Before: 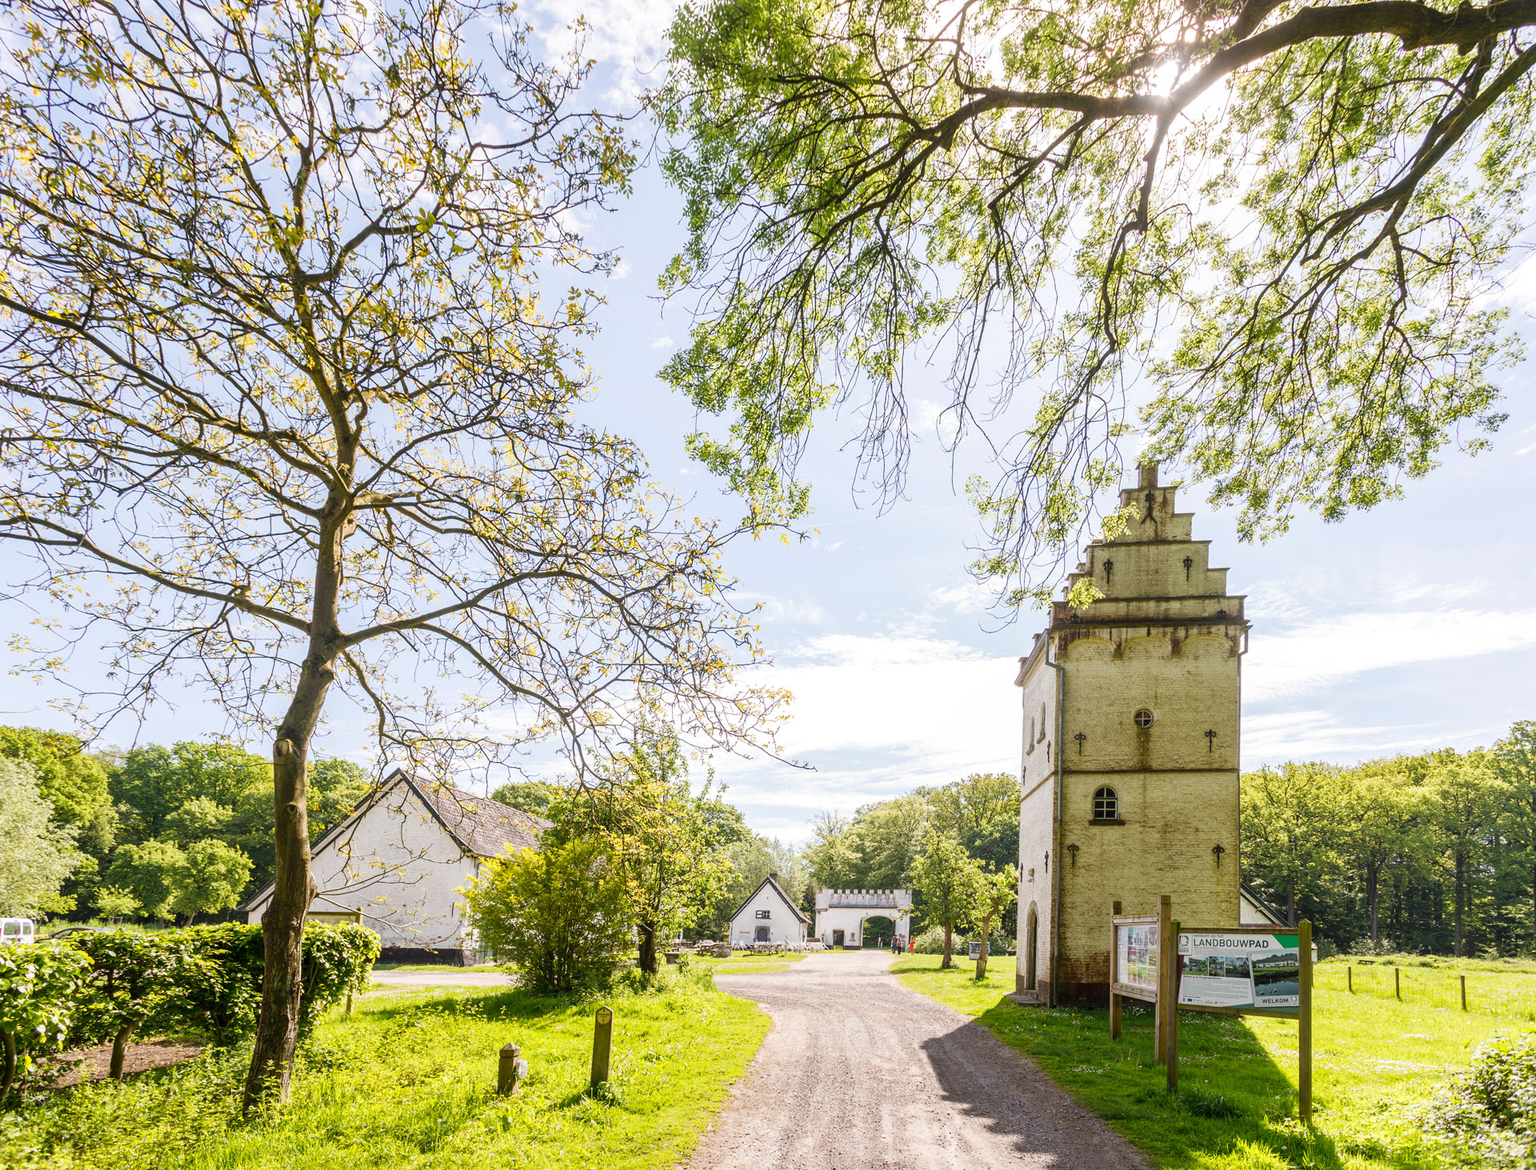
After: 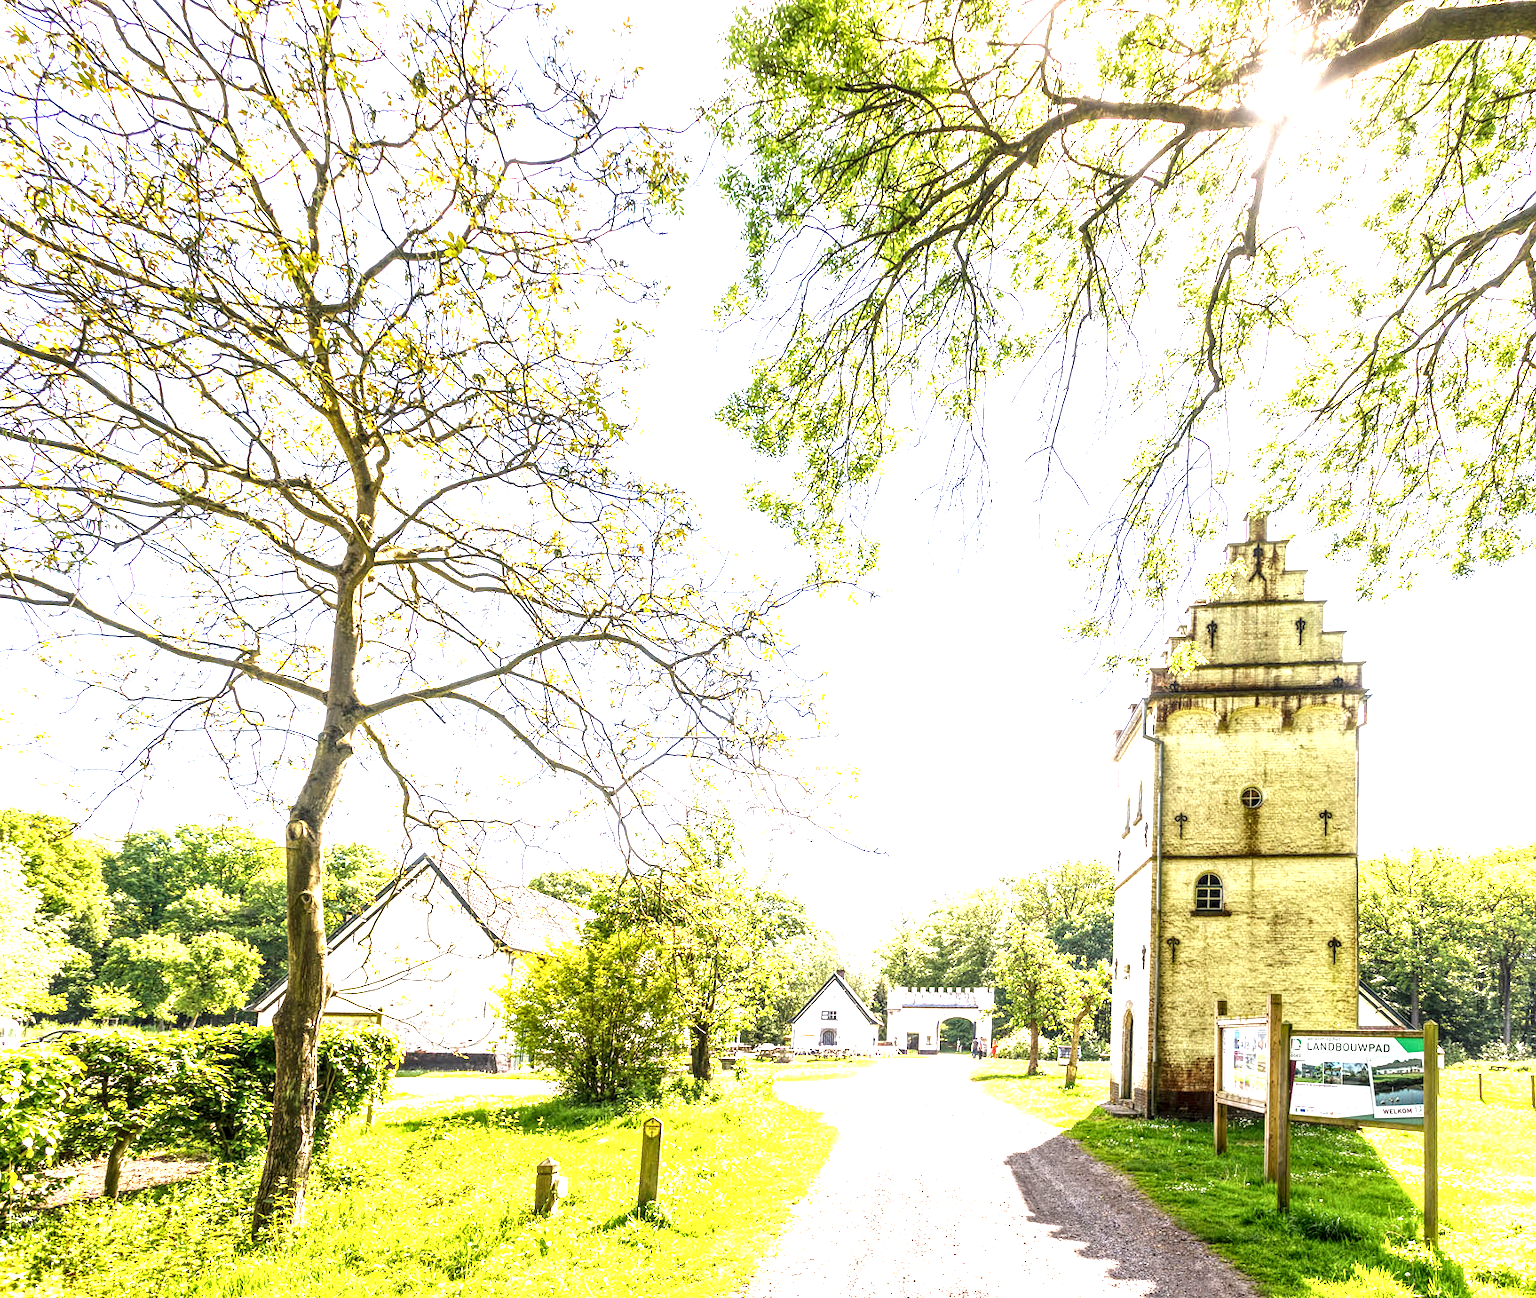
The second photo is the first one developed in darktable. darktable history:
crop and rotate: left 1.088%, right 8.807%
exposure: black level correction 0, exposure 1.5 EV, compensate highlight preservation false
local contrast: detail 160%
